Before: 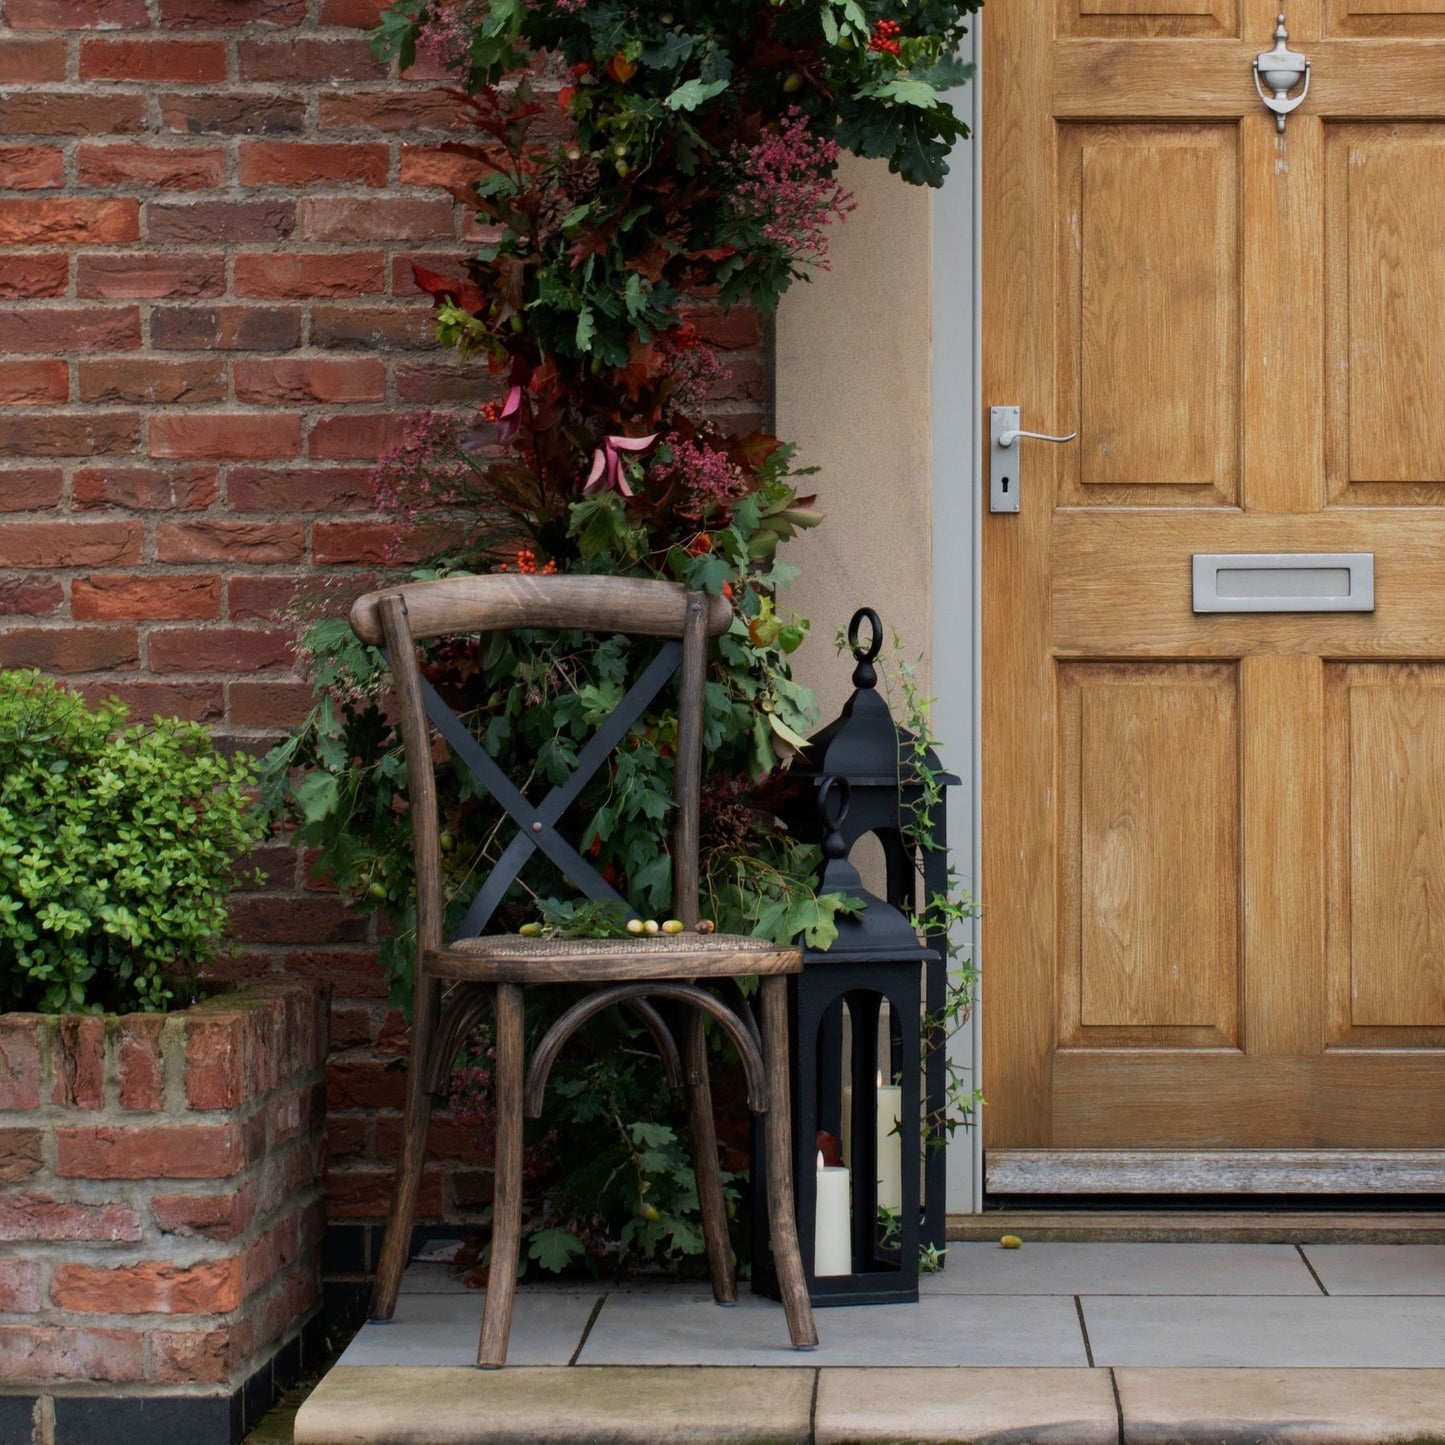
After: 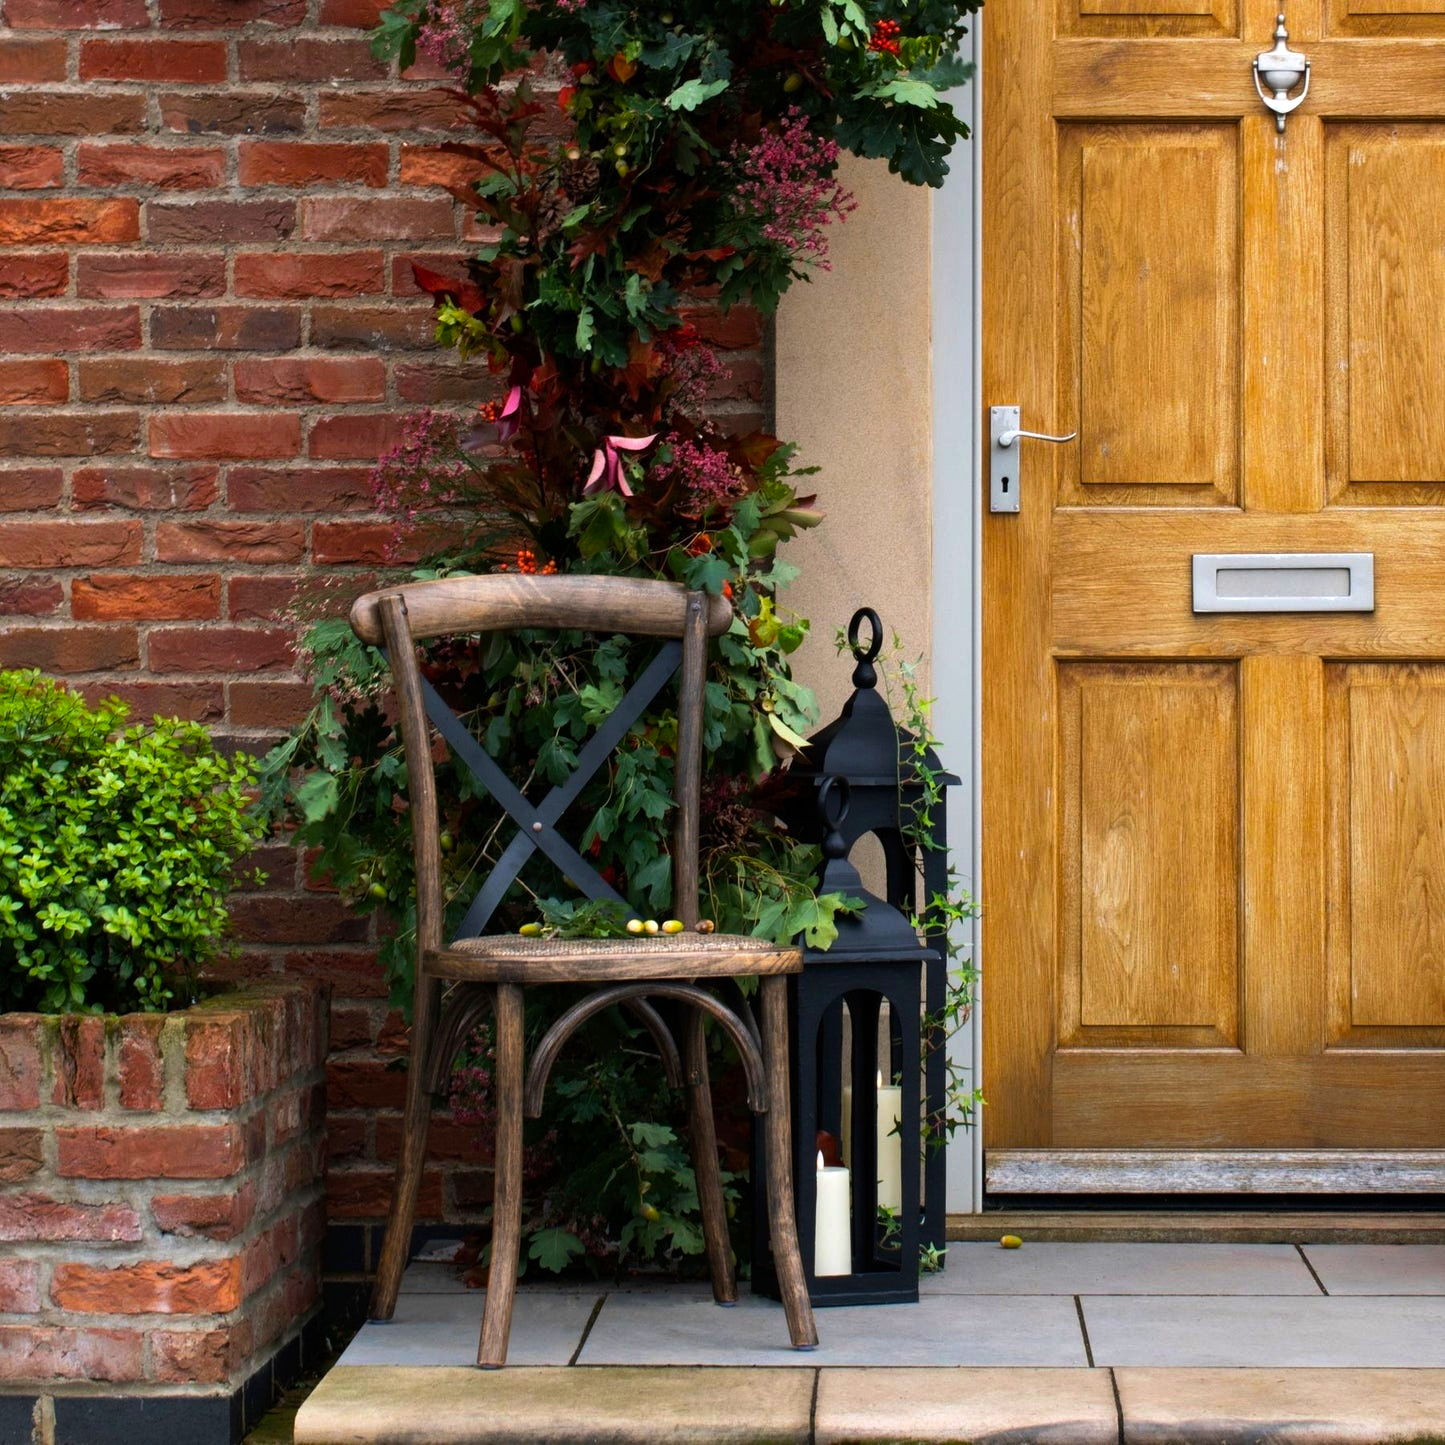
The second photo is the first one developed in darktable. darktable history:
shadows and highlights: radius 127.27, shadows 30.26, highlights -31.03, low approximation 0.01, soften with gaussian
color balance rgb: highlights gain › chroma 0.229%, highlights gain › hue 329.95°, perceptual saturation grading › global saturation 24.957%, perceptual brilliance grading › global brilliance -4.251%, perceptual brilliance grading › highlights 25.095%, perceptual brilliance grading › mid-tones 7.19%, perceptual brilliance grading › shadows -4.762%, global vibrance 20%
